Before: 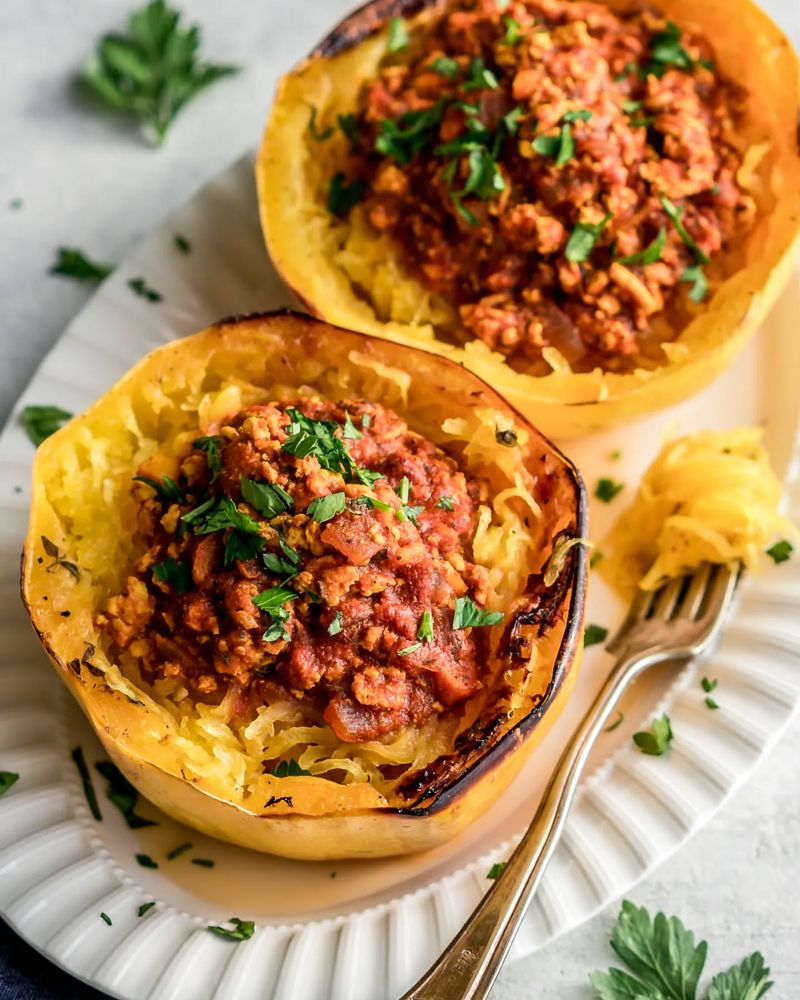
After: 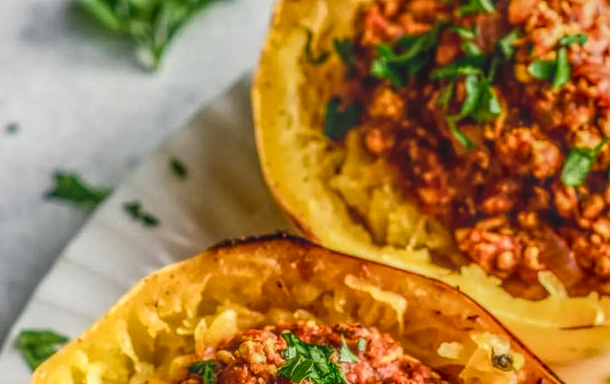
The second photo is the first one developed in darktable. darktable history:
crop: left 0.515%, top 7.648%, right 23.226%, bottom 53.932%
color balance rgb: global offset › luminance -0.887%, perceptual saturation grading › global saturation 20%, perceptual saturation grading › highlights -25.294%, perceptual saturation grading › shadows 25.71%, global vibrance 14.886%
local contrast: highlights 5%, shadows 0%, detail 200%, midtone range 0.243
exposure: black level correction -0.015, compensate exposure bias true, compensate highlight preservation false
